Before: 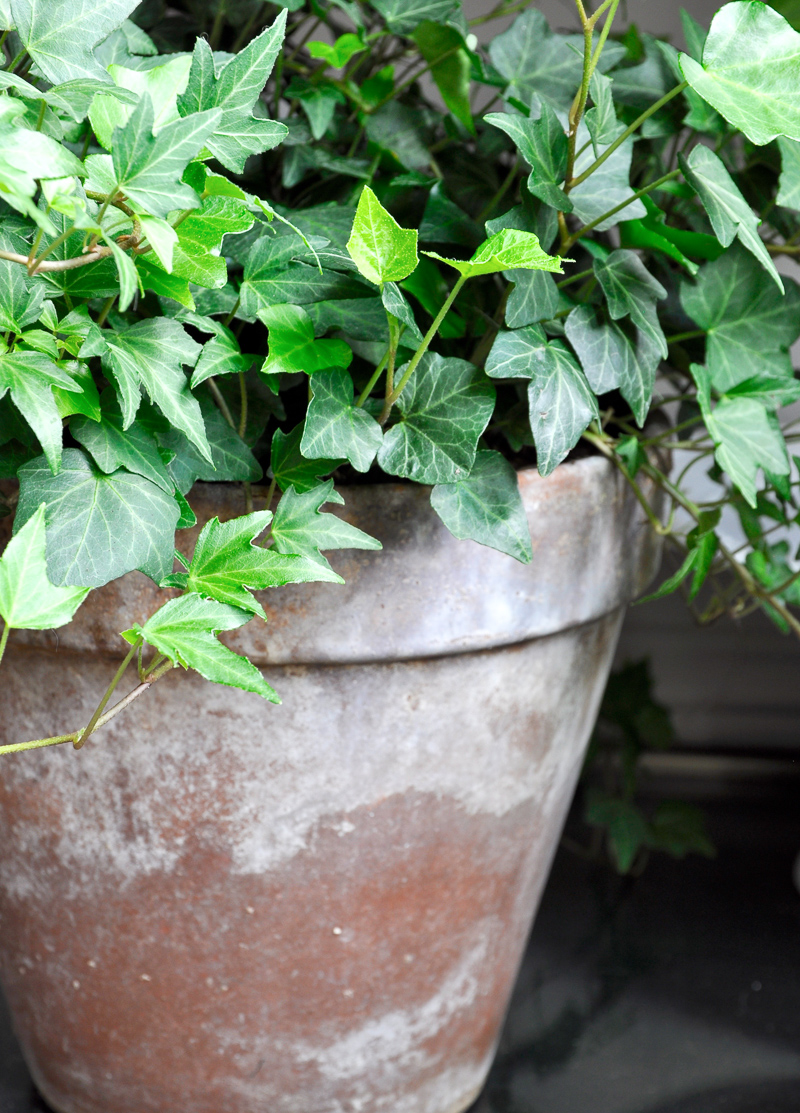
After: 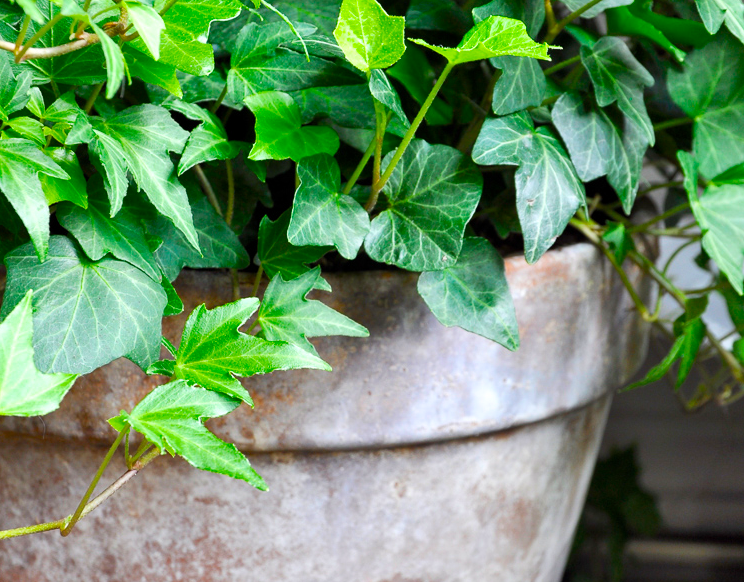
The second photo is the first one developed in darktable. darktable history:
crop: left 1.744%, top 19.225%, right 5.069%, bottom 28.357%
color balance rgb: perceptual saturation grading › global saturation 40%, global vibrance 15%
shadows and highlights: shadows 52.34, highlights -28.23, soften with gaussian
